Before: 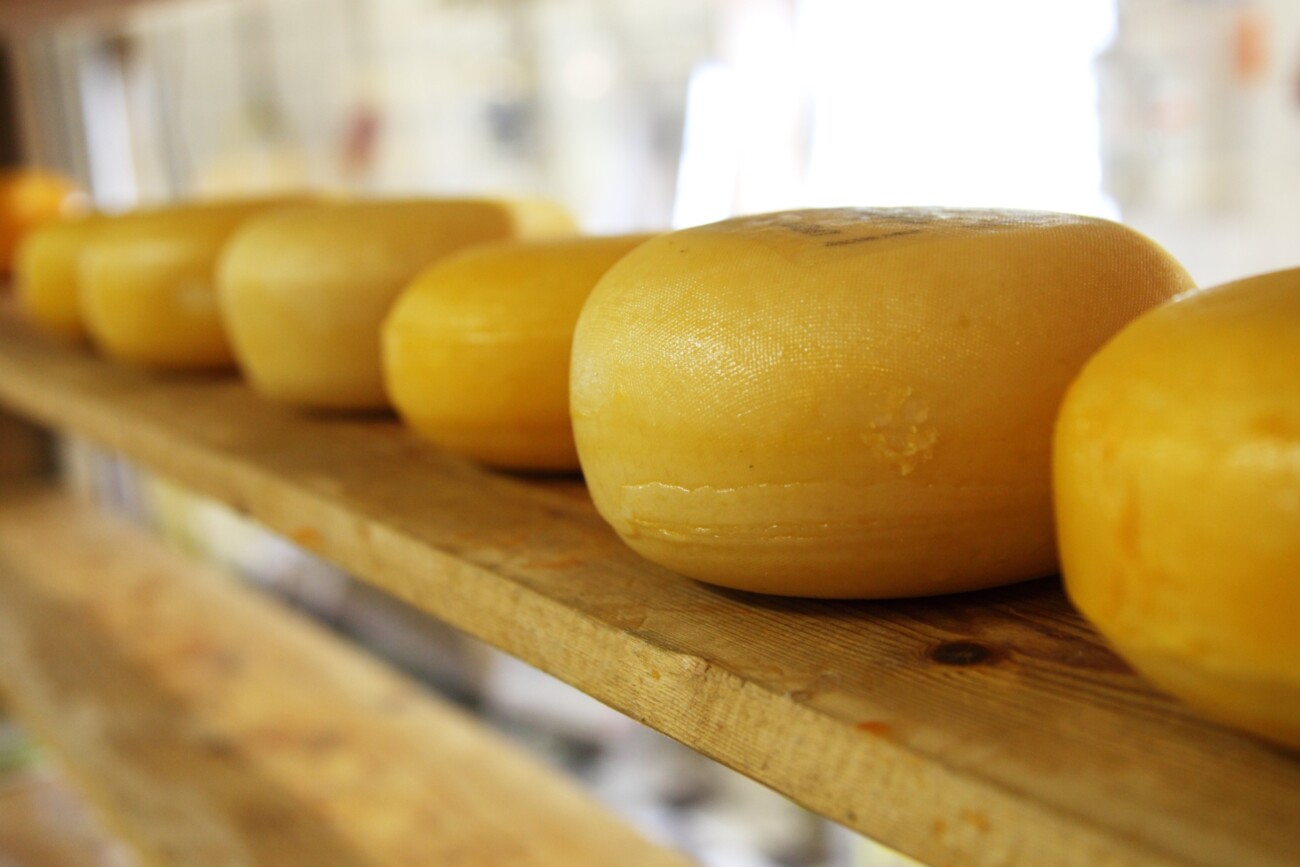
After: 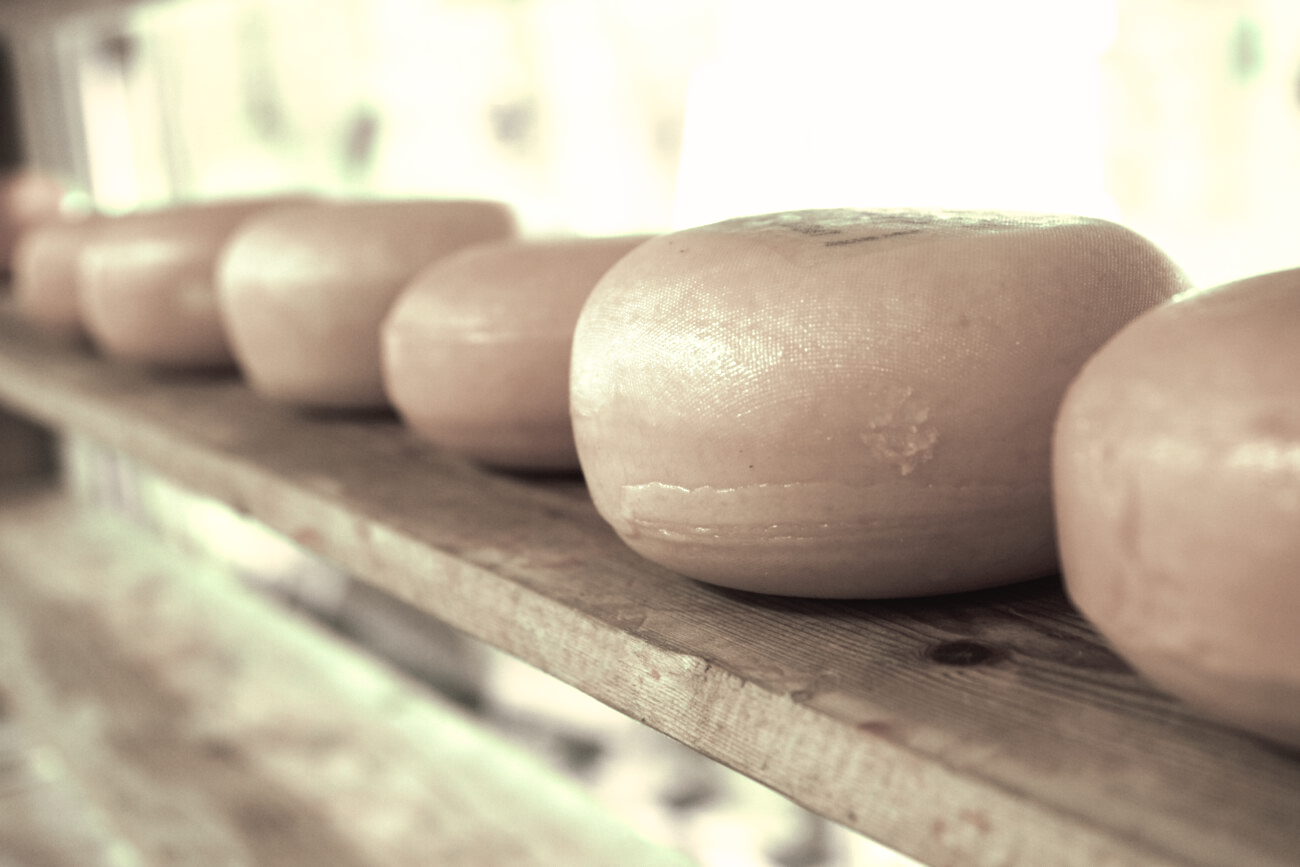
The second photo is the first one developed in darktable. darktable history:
tone curve: curves: ch0 [(0, 0) (0.003, 0.032) (0.011, 0.036) (0.025, 0.049) (0.044, 0.075) (0.069, 0.112) (0.1, 0.151) (0.136, 0.197) (0.177, 0.241) (0.224, 0.295) (0.277, 0.355) (0.335, 0.429) (0.399, 0.512) (0.468, 0.607) (0.543, 0.702) (0.623, 0.796) (0.709, 0.903) (0.801, 0.987) (0.898, 0.997) (1, 1)], preserve colors none
color look up table: target L [100.31, 75.38, 96.27, 80.12, 90.92, 100.29, 82.44, 74.04, 69.34, 73.3, 59.75, 60.49, 44.44, 45.38, 23.15, 20.51, 200.08, 83.04, 66.31, 65.91, 65.18, 55.67, 47.12, 54.73, 23.02, 35.08, 27.41, 20.36, 0.633, 83.97, 72.03, 74.22, 56.82, 55.67, 52.2, 44.23, 21.82, 42.88, 39.71, 12, 2.062, 90.83, 84.24, 85.81, 76.55, 81.97, 62.95, 62.54, 57.68], target a [0.001, -0.89, -38.49, -8.01, 32.6, -1.786, -20.12, -17.62, -7.098, -3.469, -1.327, -0.536, -6.624, -4.24, -6.186, -0.316, 0, -15.47, 6.75, 3.424, 1.598, 11.93, 10.18, 6.679, 20.97, 10.24, 3.787, 8.677, 1.232, 2.436, 4.505, 0.678, 12.71, 2.852, -7.777, -0.565, 17.46, -1.28, -2.55, 1.923, 0.686, 30.36, -20.39, -5.717, -10.97, -15.2, -15.22, -3.201, -6.968], target b [-0.001, 11.01, 33.54, 12.62, -16.11, 23.49, 10.96, 14.55, 16.66, 9.223, 13.9, 10.25, 9.794, 6.296, 7.062, 4.821, 0, 14.81, 9.293, 13.21, 8.319, 5.506, 9.237, 7.391, 2.327, 6.672, 7.505, 2.916, 0.3, 9.596, 5.339, 6.7, 1.536, 1.355, 2.803, 4.709, -0.782, -2.55, 1.731, -5.713, -1.462, 12.11, -1.647, 15.05, 7.735, 11.43, 7.646, 6.9, 4.571], num patches 49
